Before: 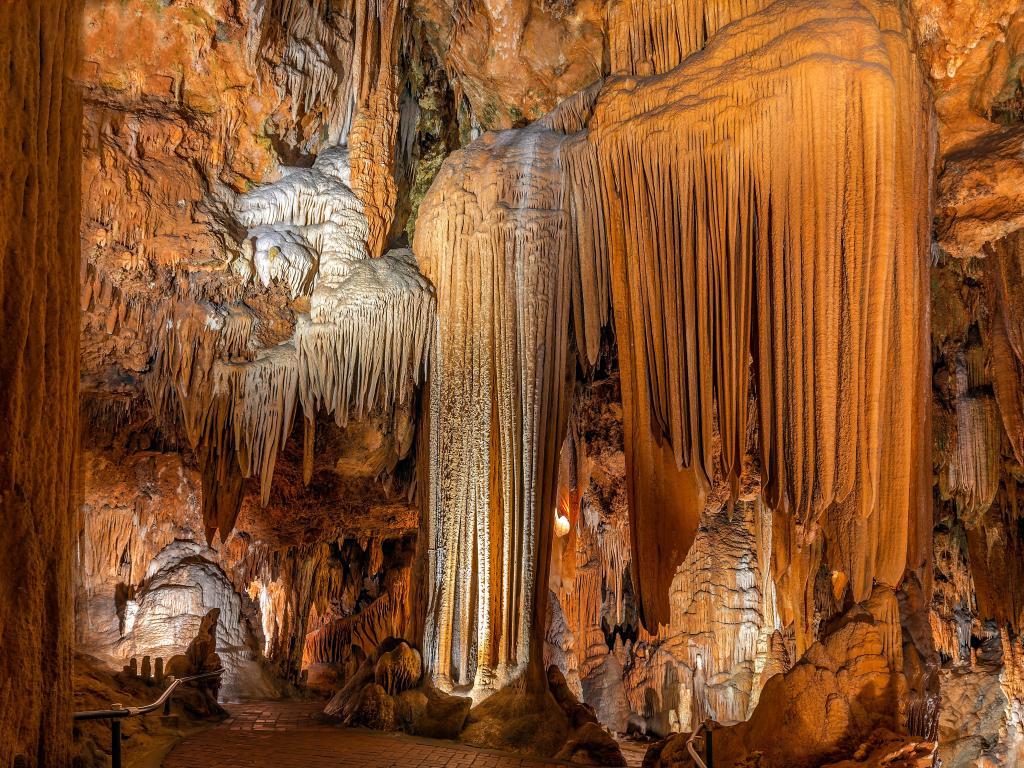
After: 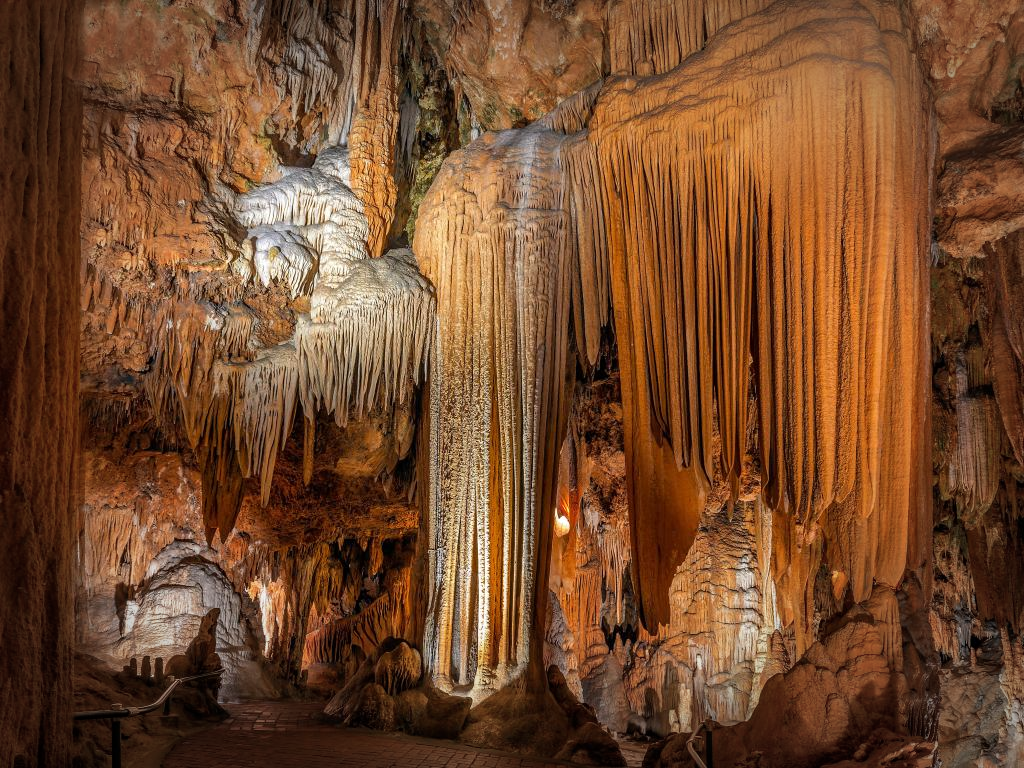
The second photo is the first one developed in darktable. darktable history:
vignetting: fall-off start 70.21%, brightness -0.578, saturation -0.259, width/height ratio 1.335
